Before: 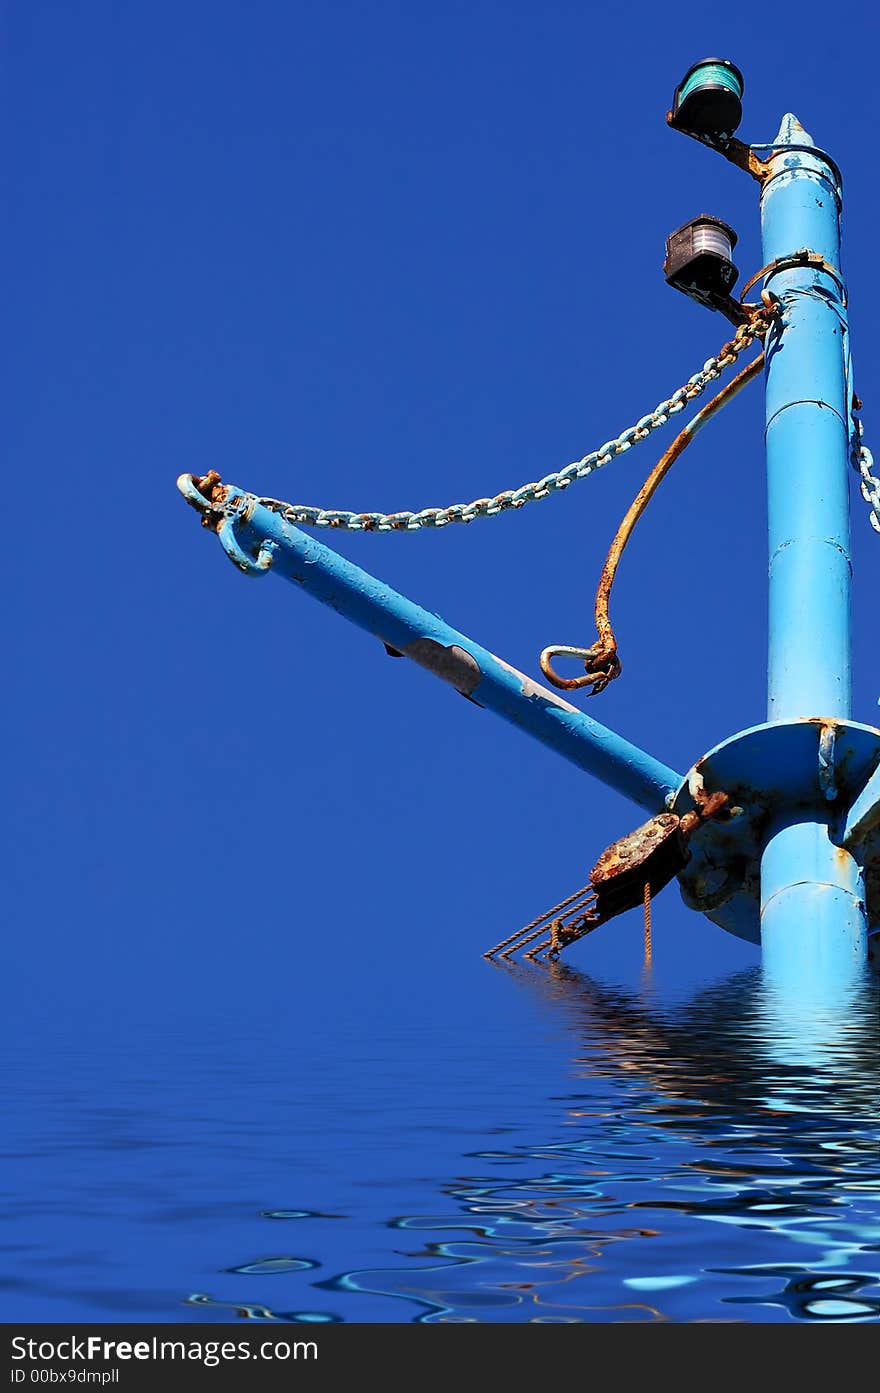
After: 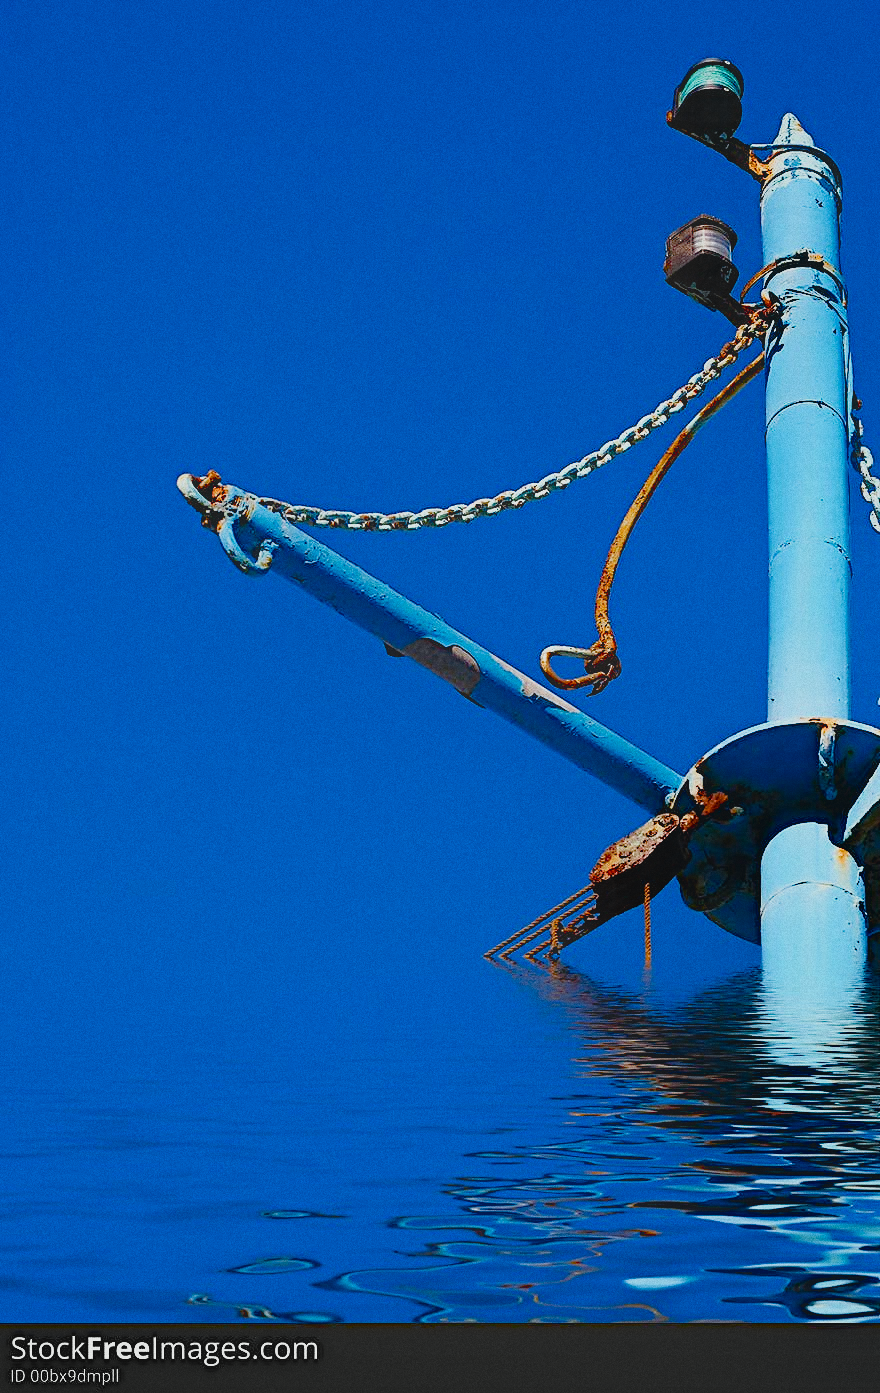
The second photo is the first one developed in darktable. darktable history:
contrast equalizer "soft": octaves 7, y [[0.6 ×6], [0.55 ×6], [0 ×6], [0 ×6], [0 ×6]], mix -1
color balance rgb "basic colorfulness: standard": perceptual saturation grading › global saturation 20%, perceptual saturation grading › highlights -25%, perceptual saturation grading › shadows 25%
color balance rgb "filmic contrast": global offset › luminance 0.5%, perceptual brilliance grading › highlights 10%, perceptual brilliance grading › mid-tones 5%, perceptual brilliance grading › shadows -10%
color balance rgb "blue and orange": shadows lift › chroma 7%, shadows lift › hue 249°, highlights gain › chroma 5%, highlights gain › hue 34.5°
diffuse or sharpen "sharpen demosaicing: AA filter": edge sensitivity 1, 1st order anisotropy 100%, 2nd order anisotropy 100%, 3rd order anisotropy 100%, 4th order anisotropy 100%, 1st order speed -25%, 2nd order speed -25%, 3rd order speed -25%, 4th order speed -25%
diffuse or sharpen "1": radius span 32, 1st order speed 50%, 2nd order speed 50%, 3rd order speed 50%, 4th order speed 50% | blend: blend mode normal, opacity 25%; mask: uniform (no mask)
grain: coarseness 0.47 ISO
rgb primaries "nice": tint hue 2.13°, tint purity 0.7%, red hue 0.028, red purity 1.09, green hue 0.023, green purity 1.08, blue hue -0.084, blue purity 1.17
sigmoid "neutral gray": contrast 1.22, skew 0.65
